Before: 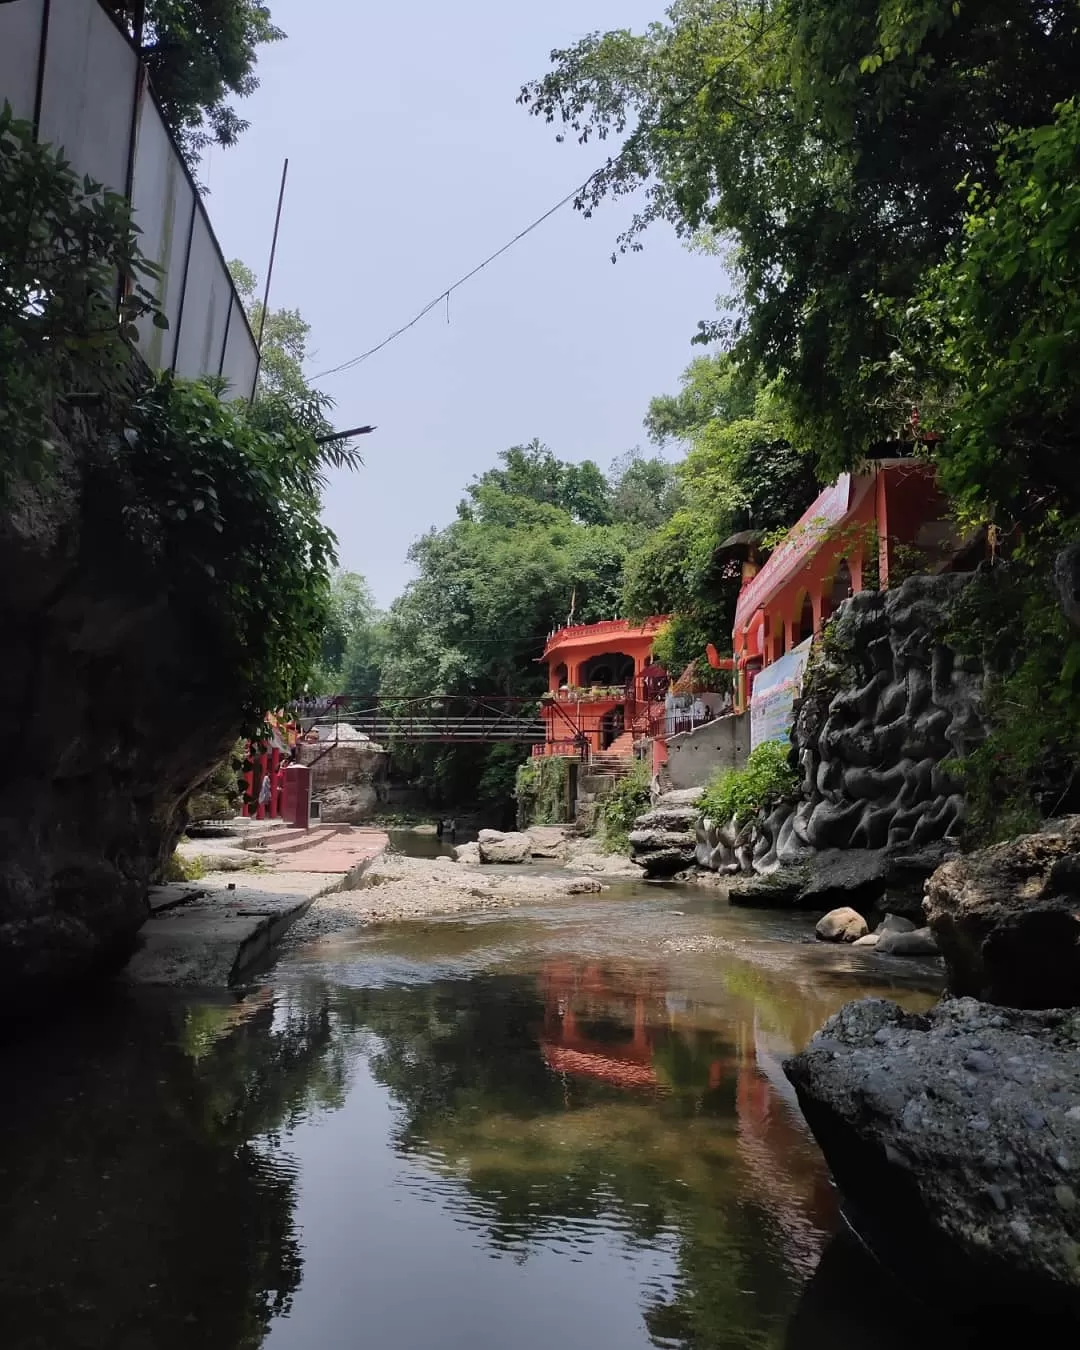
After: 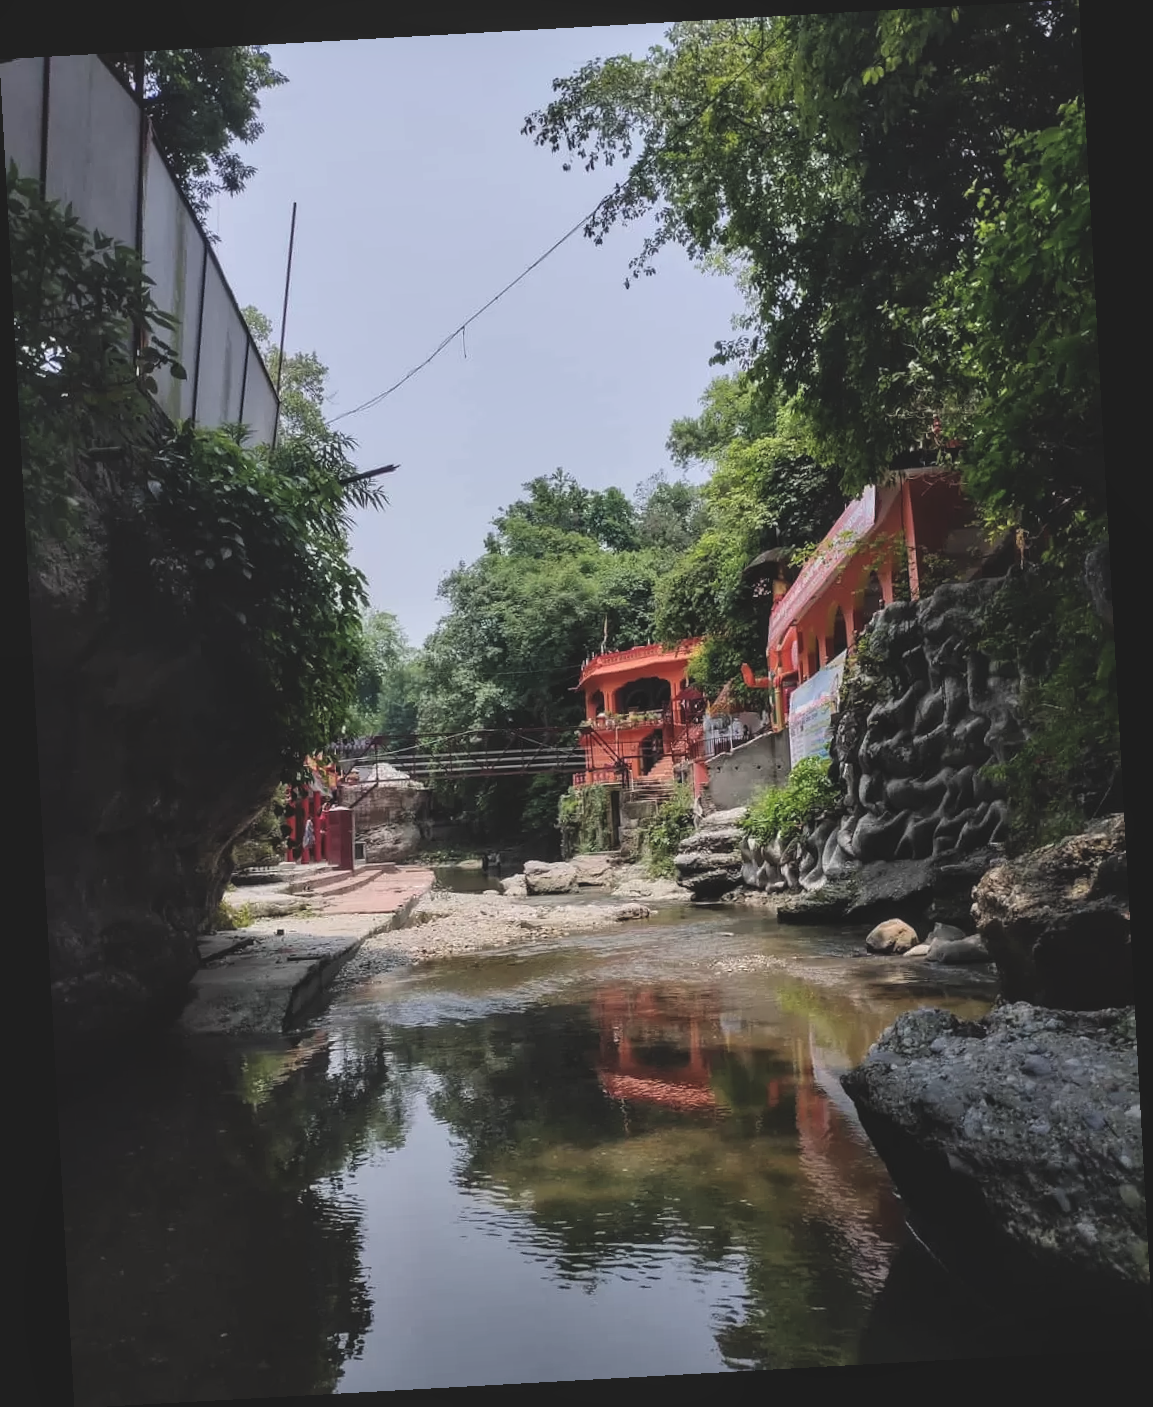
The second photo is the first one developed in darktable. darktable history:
rotate and perspective: rotation -3.18°, automatic cropping off
exposure: black level correction -0.015, exposure -0.125 EV, compensate highlight preservation false
local contrast: on, module defaults
